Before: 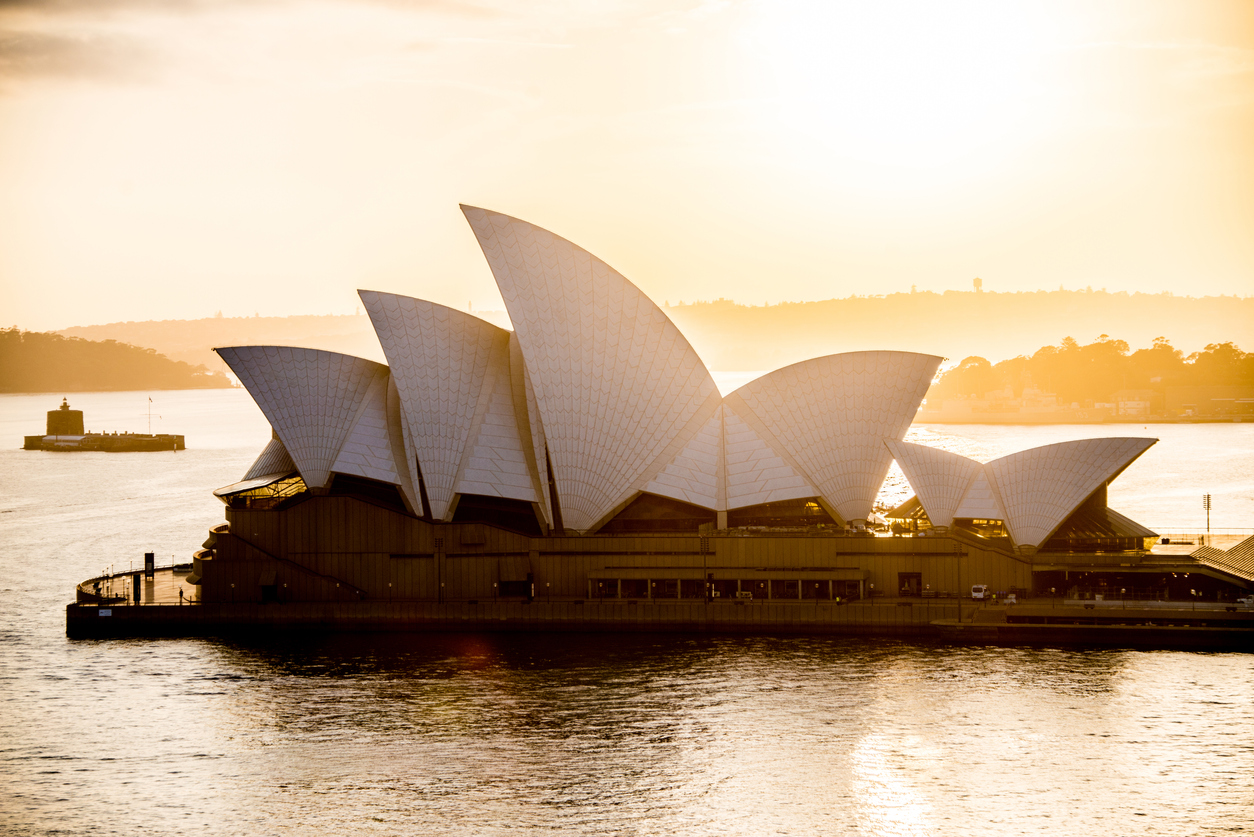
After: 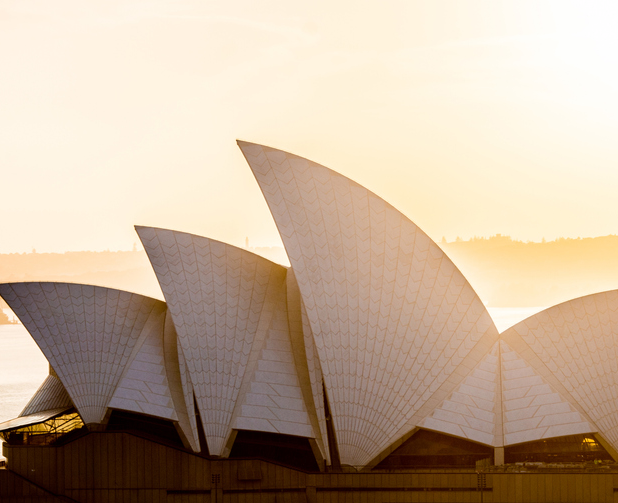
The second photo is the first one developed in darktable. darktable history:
base curve: curves: ch0 [(0, 0) (0.989, 0.992)], preserve colors none
crop: left 17.835%, top 7.675%, right 32.881%, bottom 32.213%
